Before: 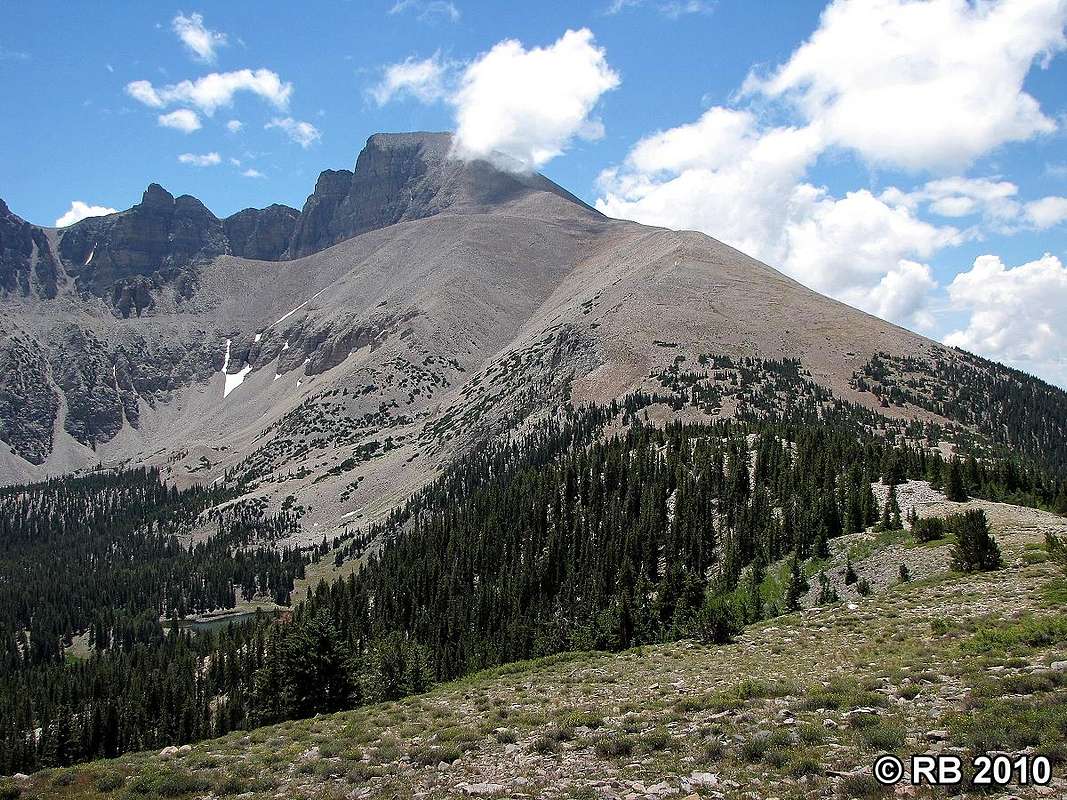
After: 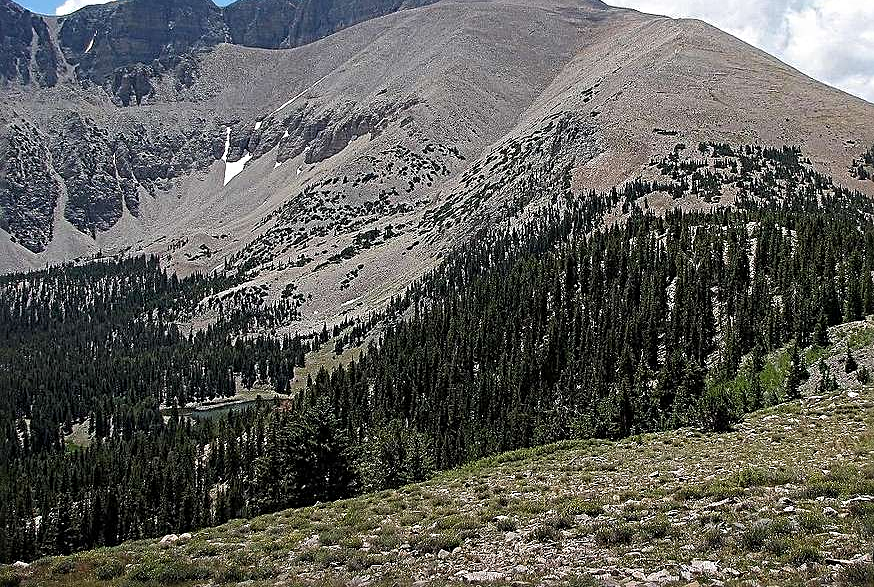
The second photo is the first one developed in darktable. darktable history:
crop: top 26.524%, right 17.999%
sharpen: radius 2.72, amount 0.656
